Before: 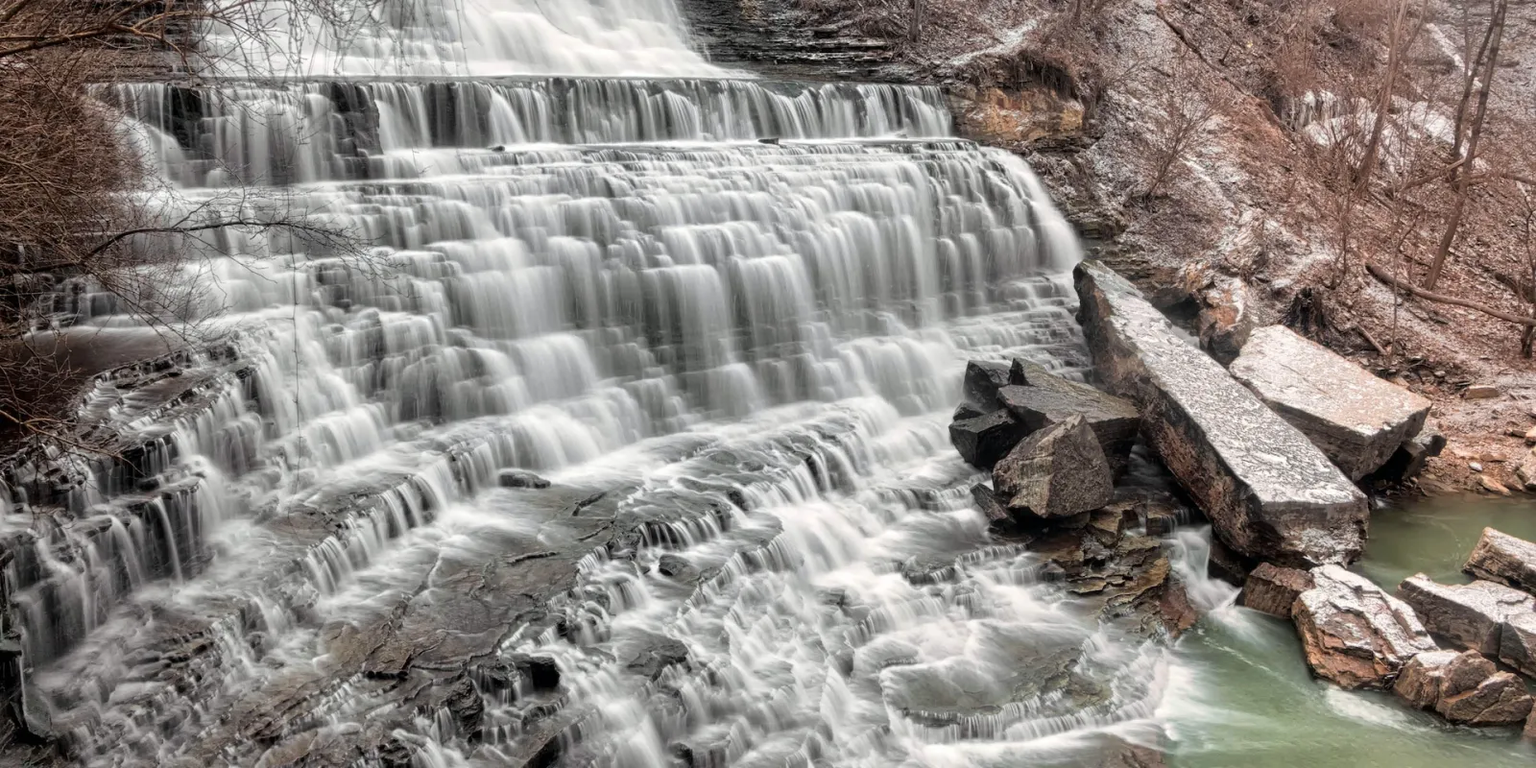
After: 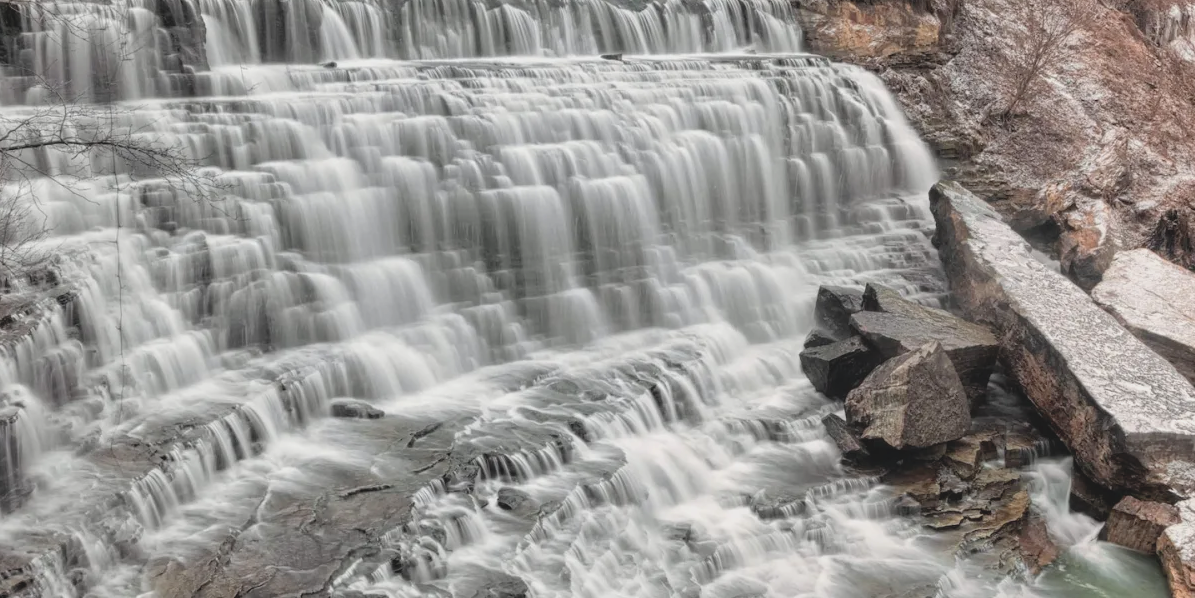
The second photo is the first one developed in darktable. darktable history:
crop and rotate: left 11.831%, top 11.346%, right 13.429%, bottom 13.899%
contrast brightness saturation: contrast -0.15, brightness 0.05, saturation -0.12
